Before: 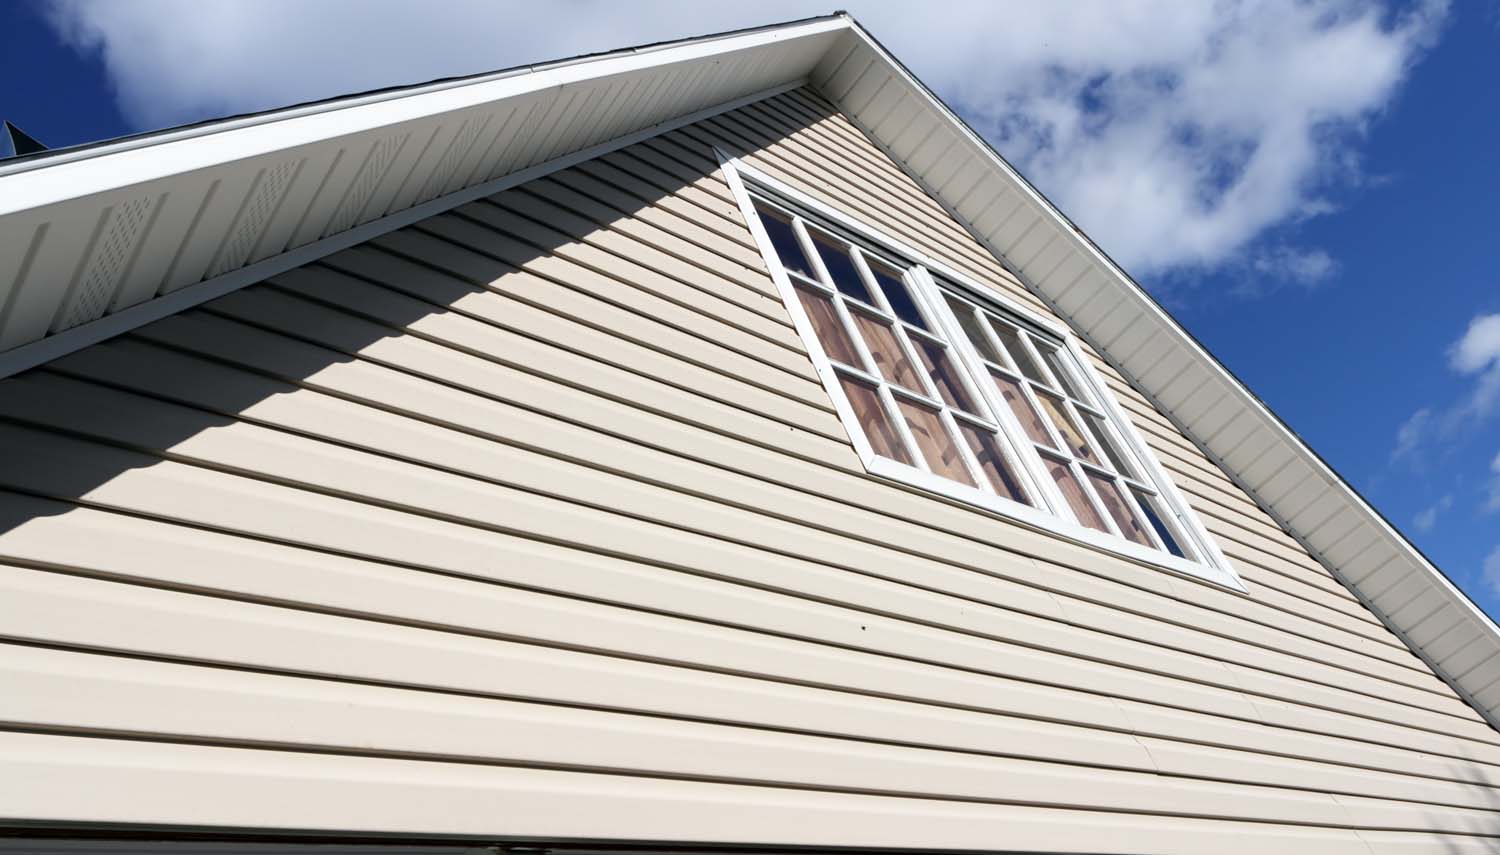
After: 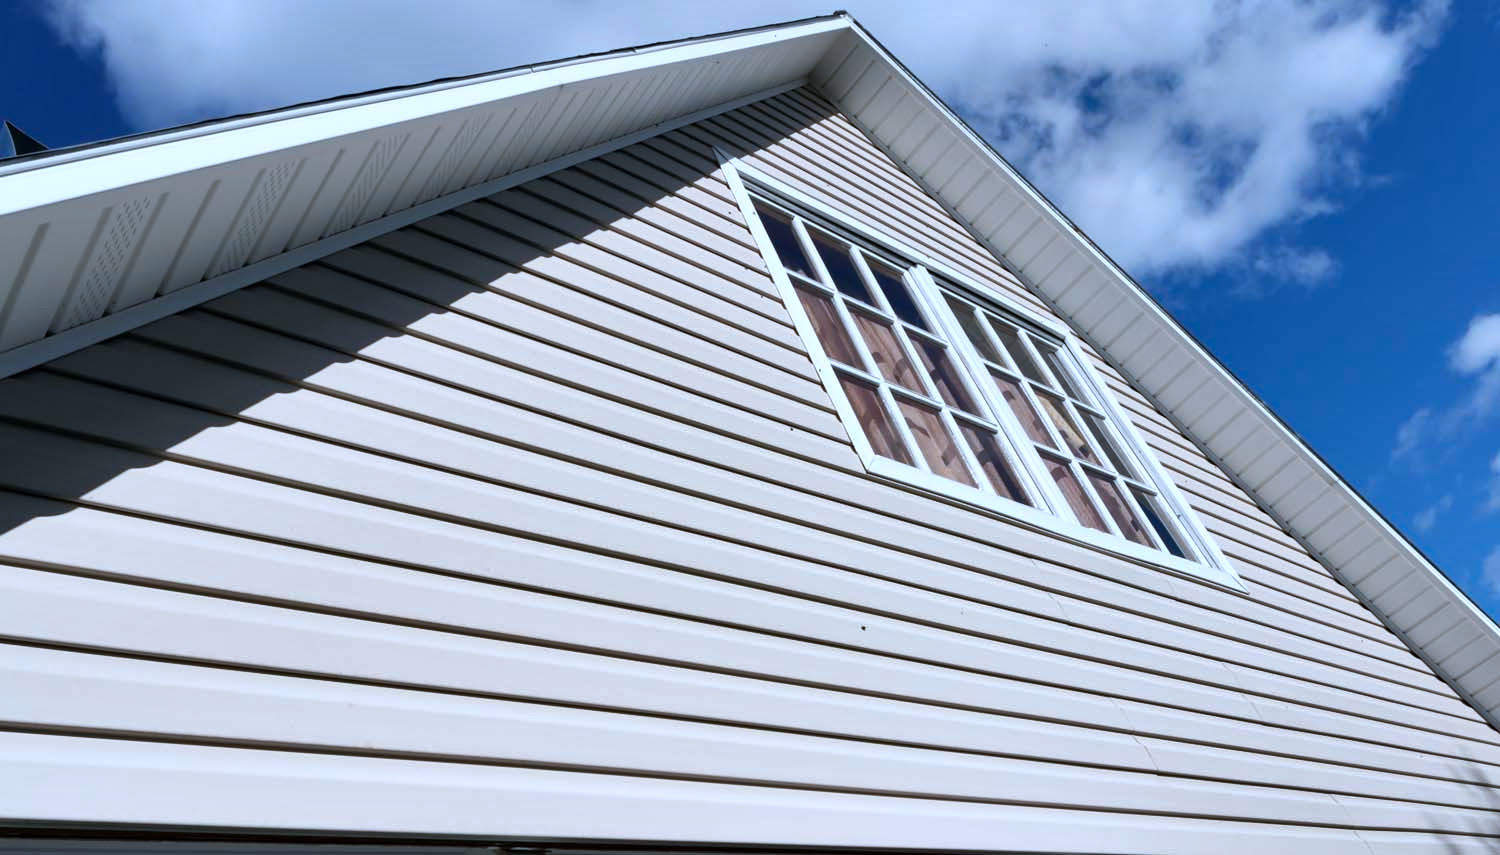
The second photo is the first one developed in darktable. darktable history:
color correction: highlights a* -2.44, highlights b* -18.55
shadows and highlights: low approximation 0.01, soften with gaussian
